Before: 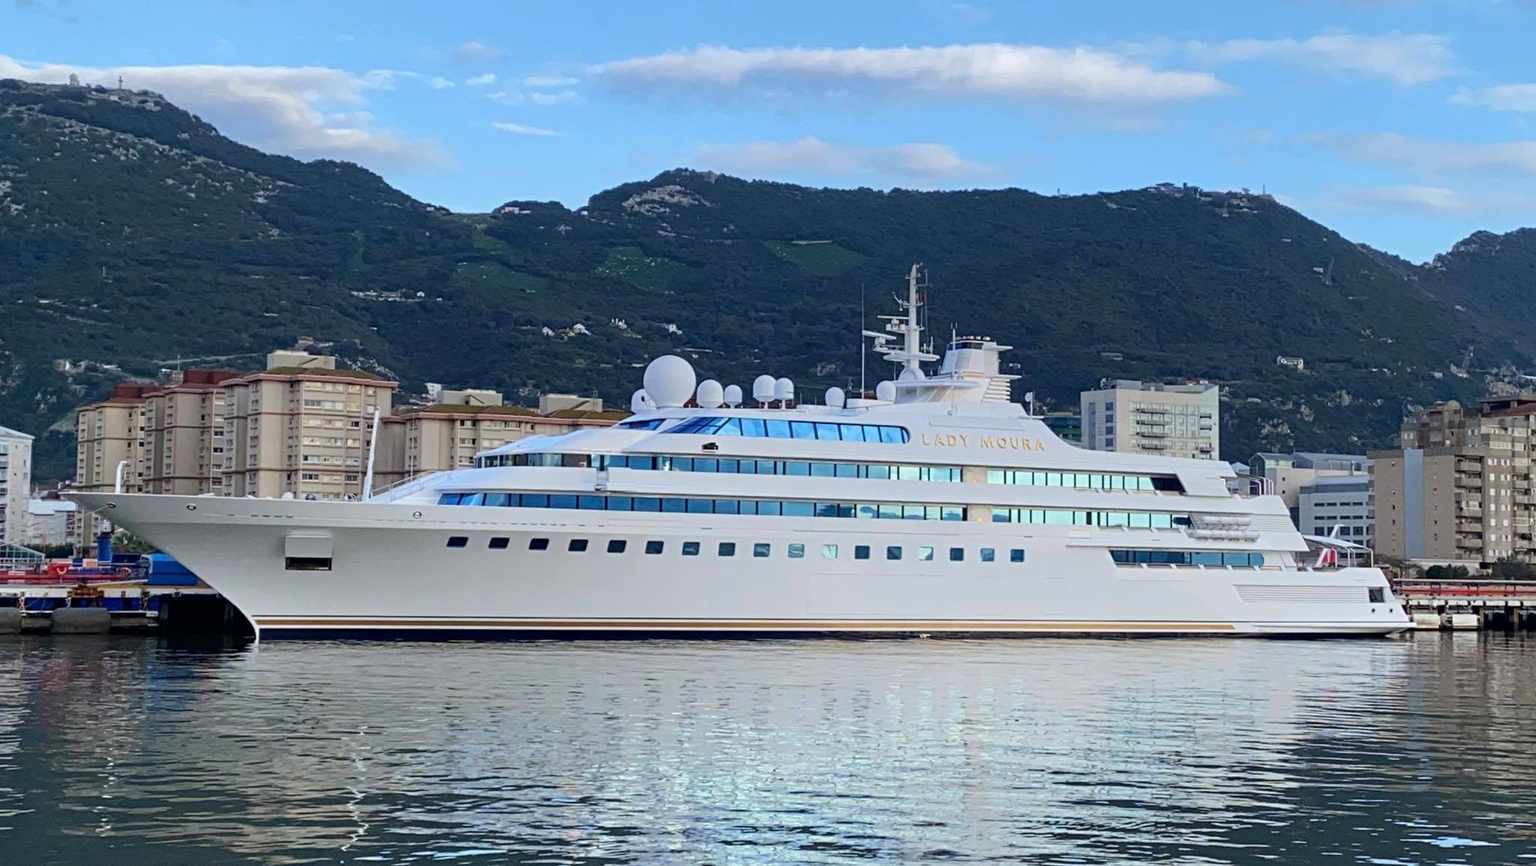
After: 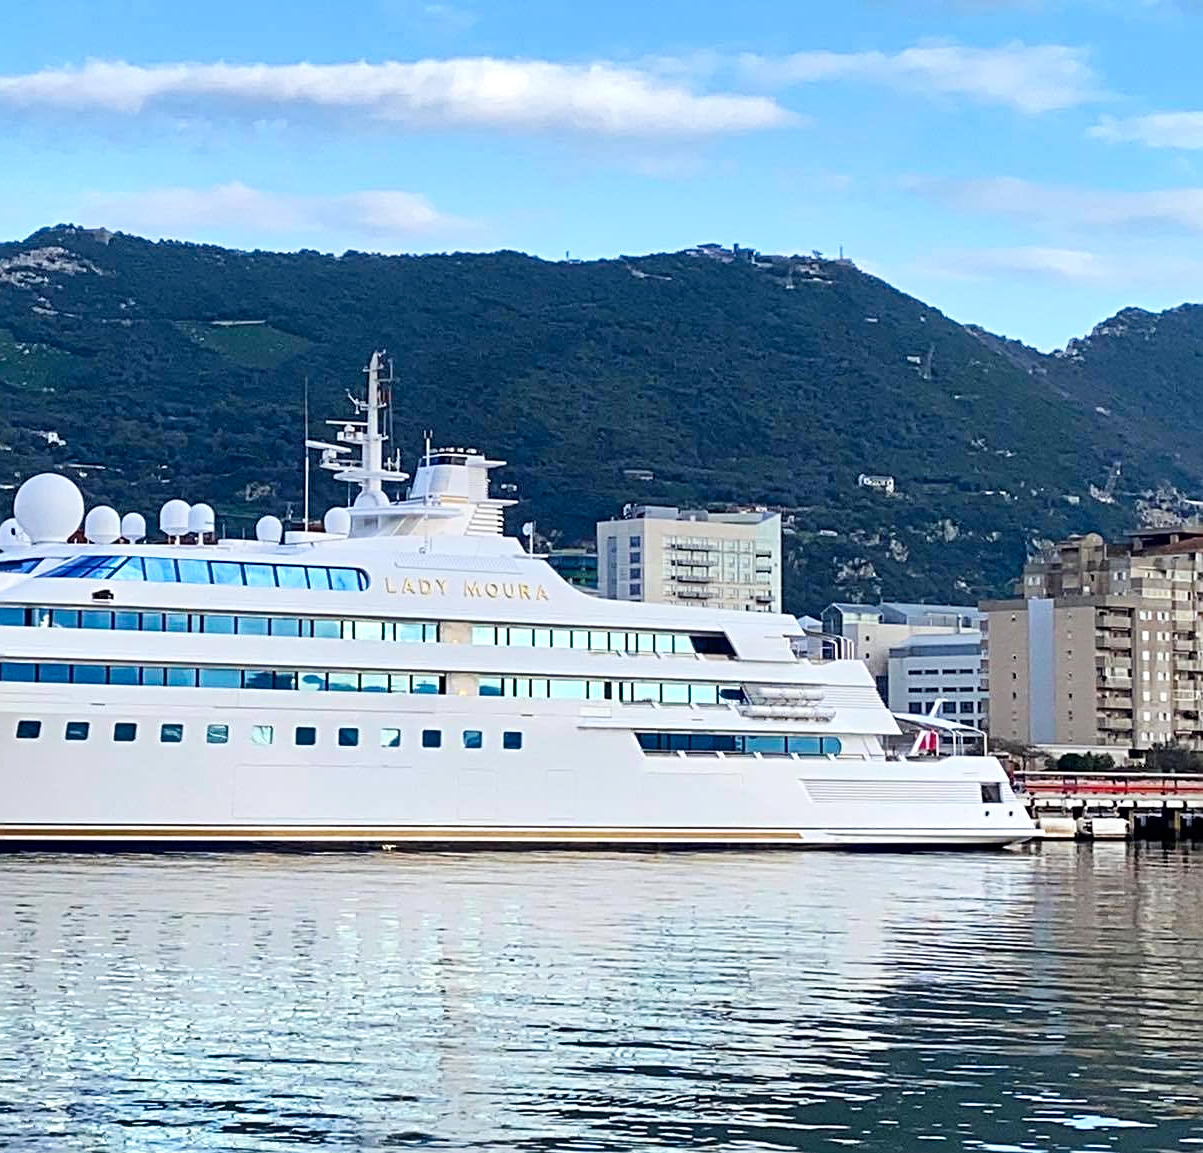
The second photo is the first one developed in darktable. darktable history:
sharpen: on, module defaults
crop: left 41.232%
exposure: compensate highlight preservation false
tone equalizer: -8 EV -0.45 EV, -7 EV -0.364 EV, -6 EV -0.316 EV, -5 EV -0.244 EV, -3 EV 0.241 EV, -2 EV 0.357 EV, -1 EV 0.381 EV, +0 EV 0.386 EV
contrast brightness saturation: saturation 0.123
tone curve: curves: ch0 [(0, 0) (0.004, 0.002) (0.02, 0.013) (0.218, 0.218) (0.664, 0.718) (0.832, 0.873) (1, 1)], preserve colors none
shadows and highlights: soften with gaussian
